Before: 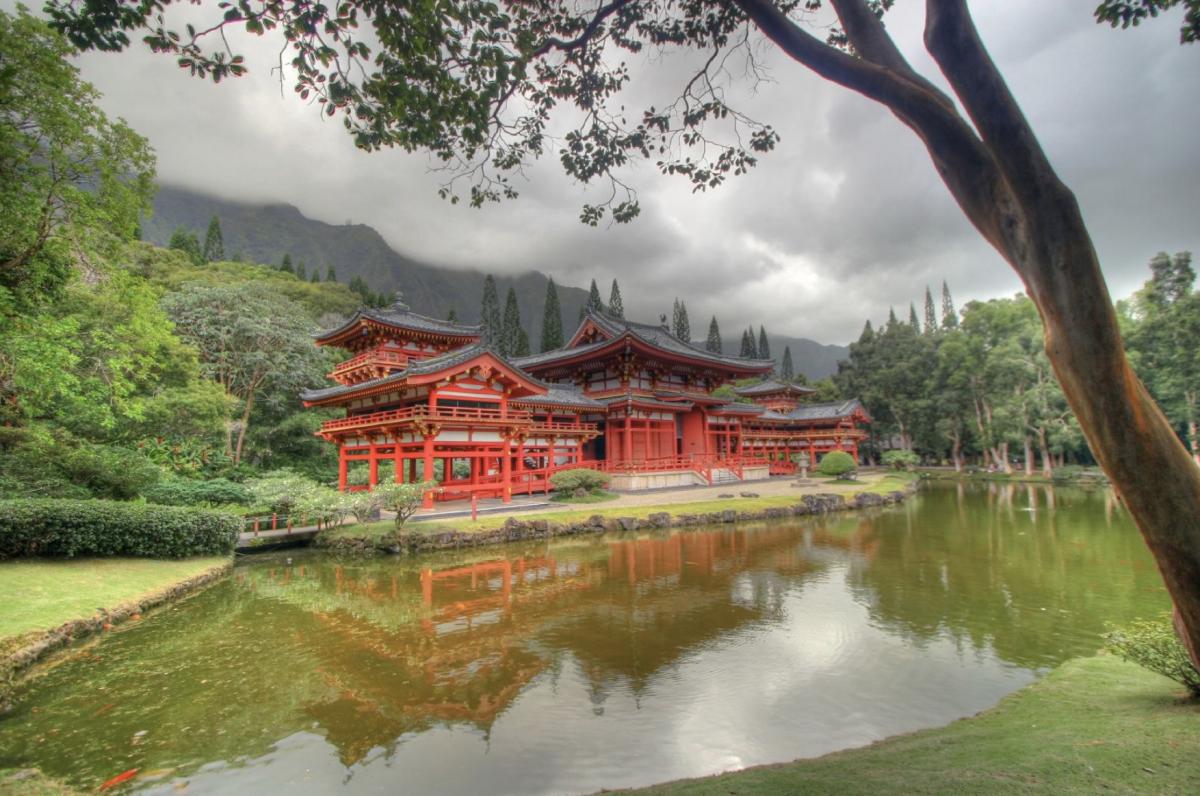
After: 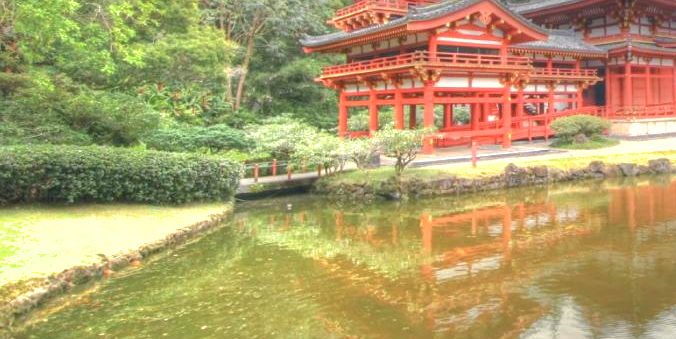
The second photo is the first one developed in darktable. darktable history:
crop: top 44.483%, right 43.593%, bottom 12.892%
color balance: contrast -15%
exposure: black level correction -0.002, exposure 1.35 EV, compensate highlight preservation false
shadows and highlights: on, module defaults
